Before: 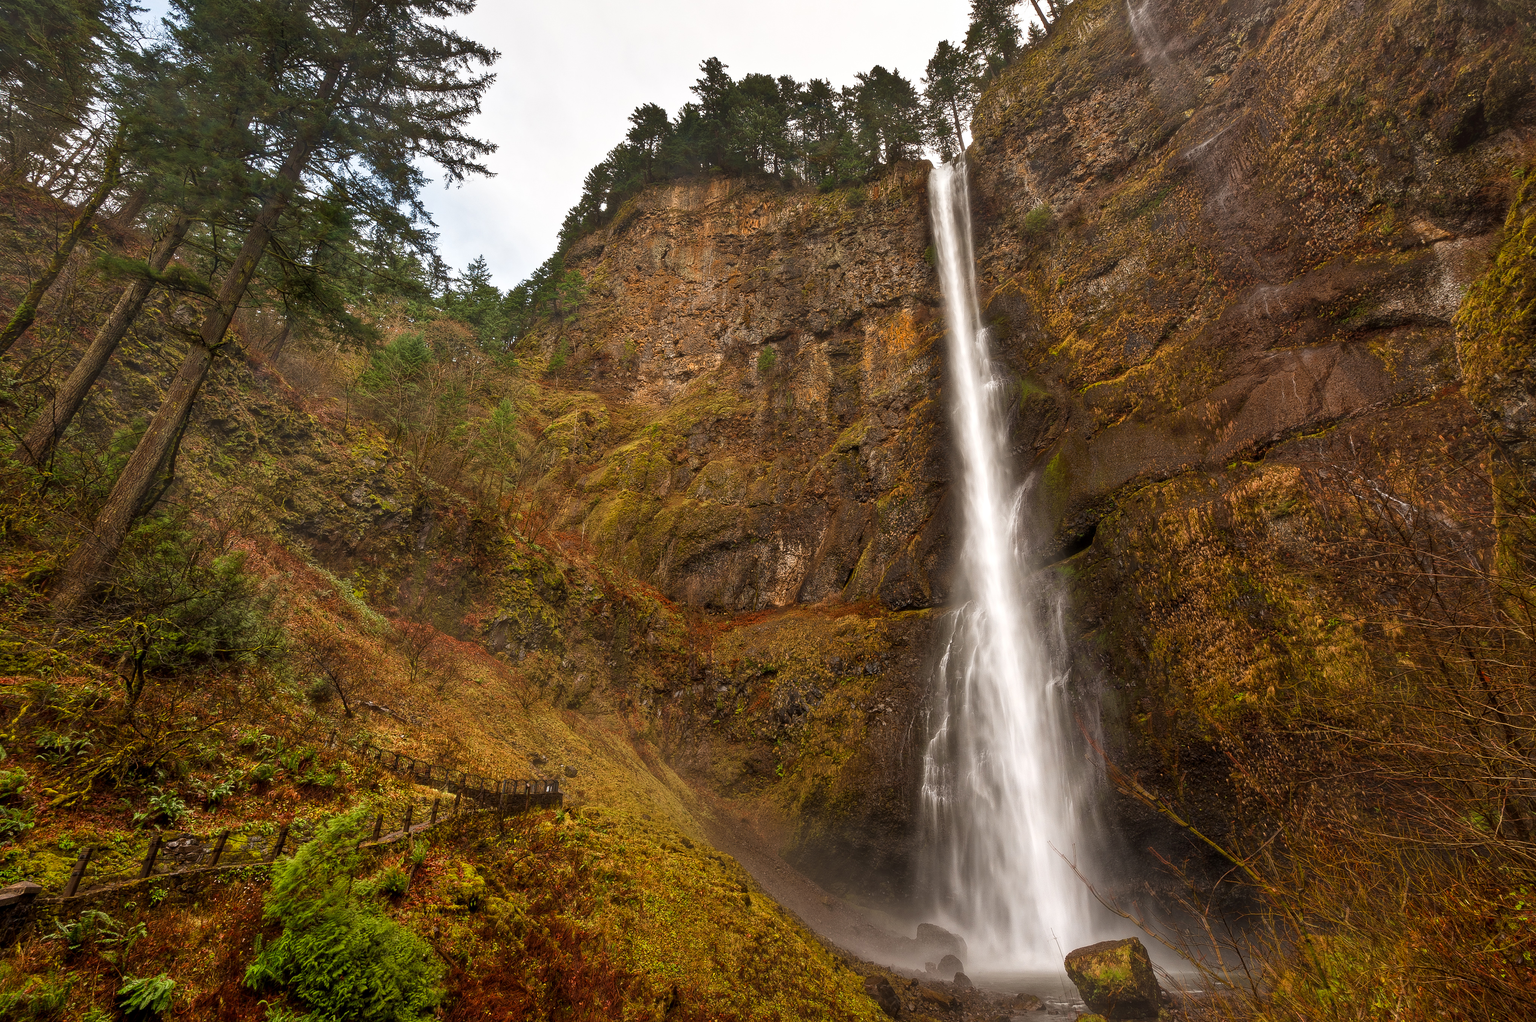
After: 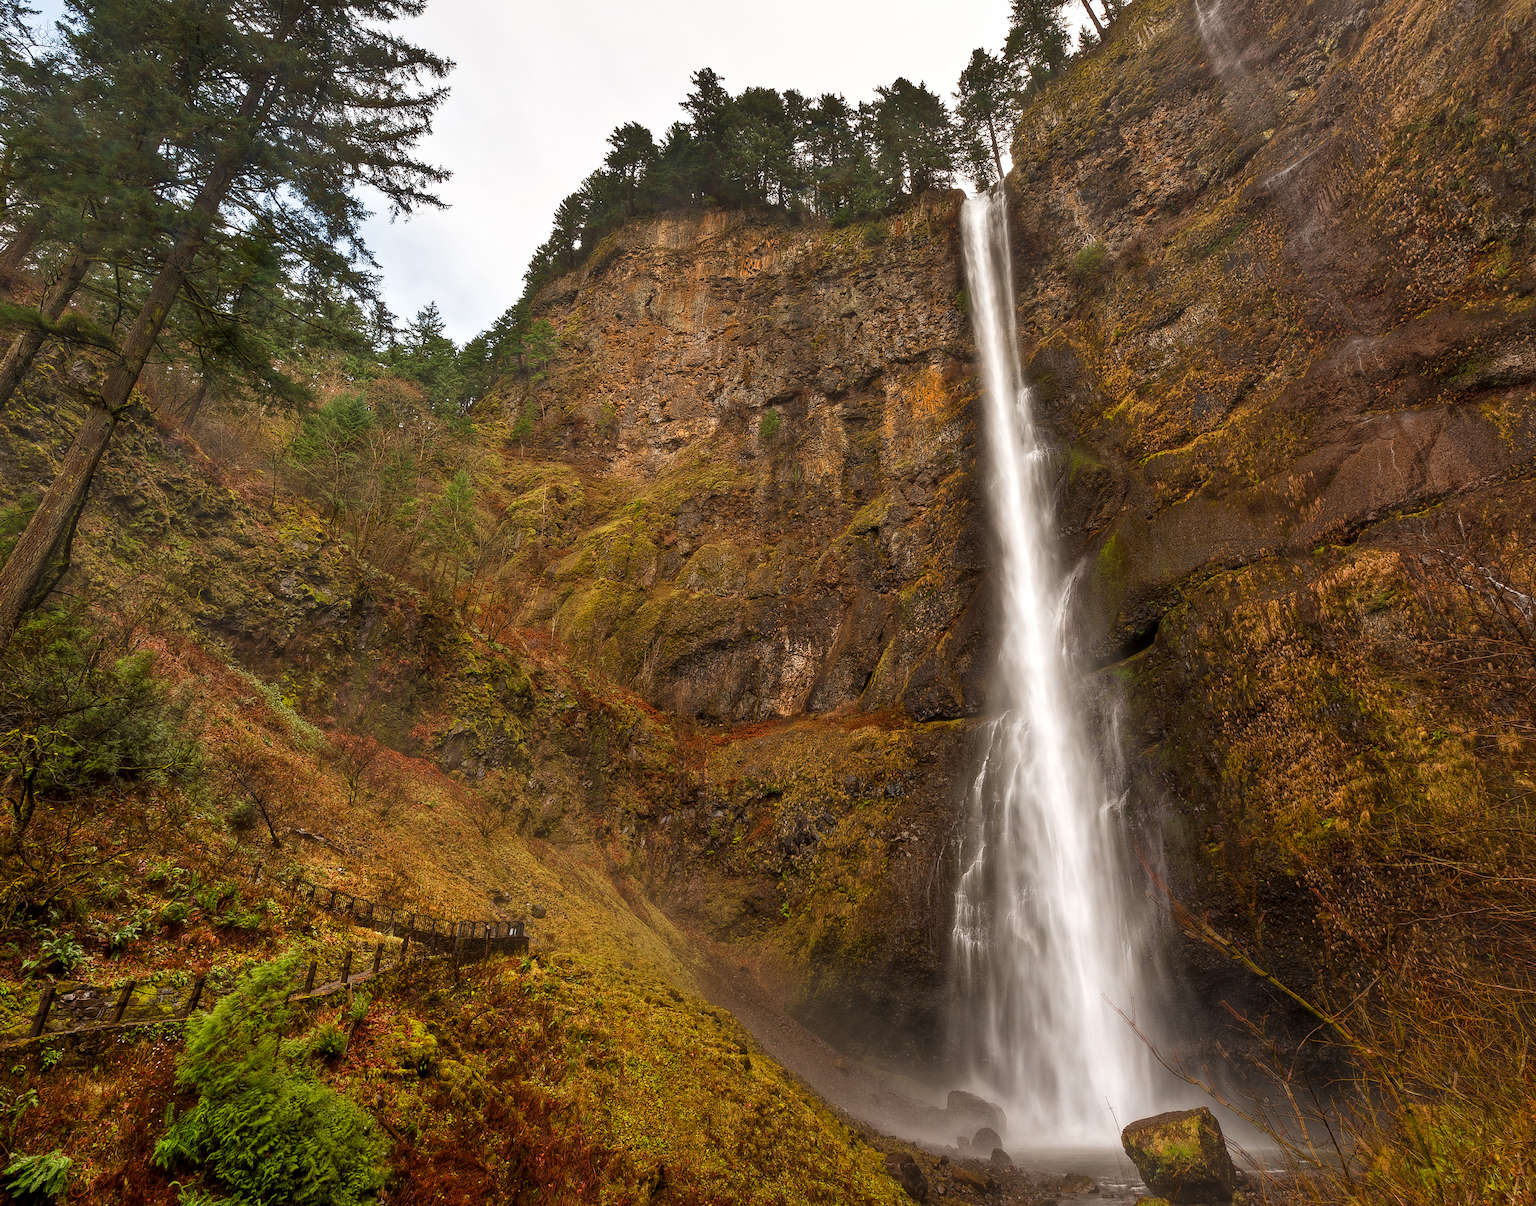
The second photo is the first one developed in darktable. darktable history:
crop: left 7.486%, right 7.8%
